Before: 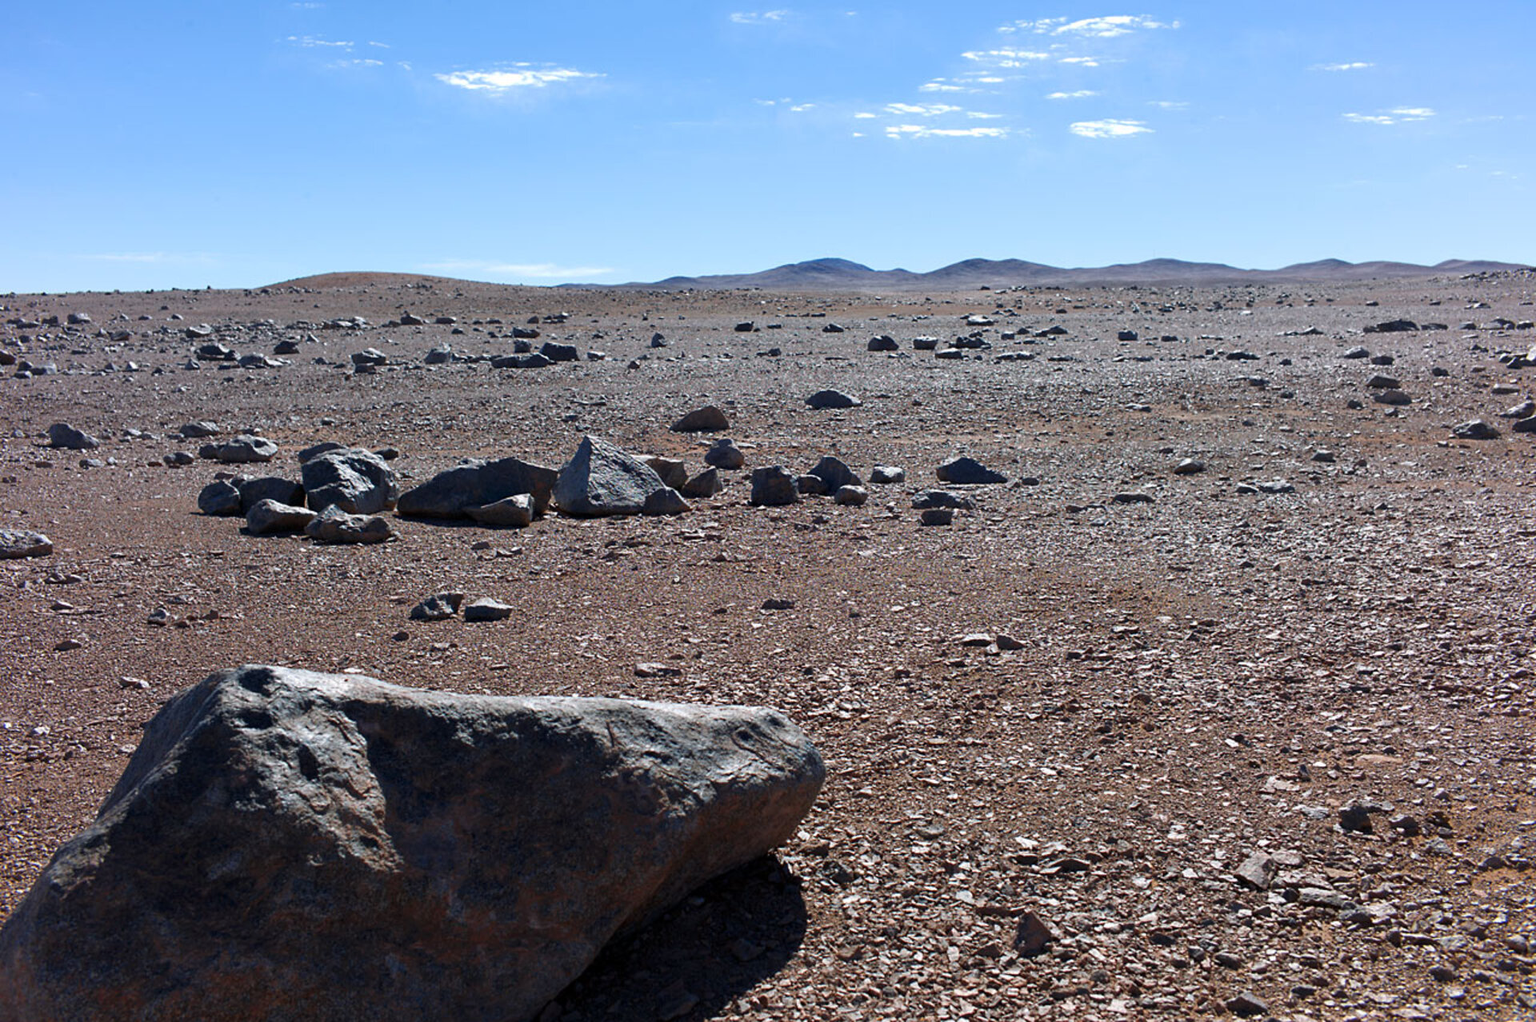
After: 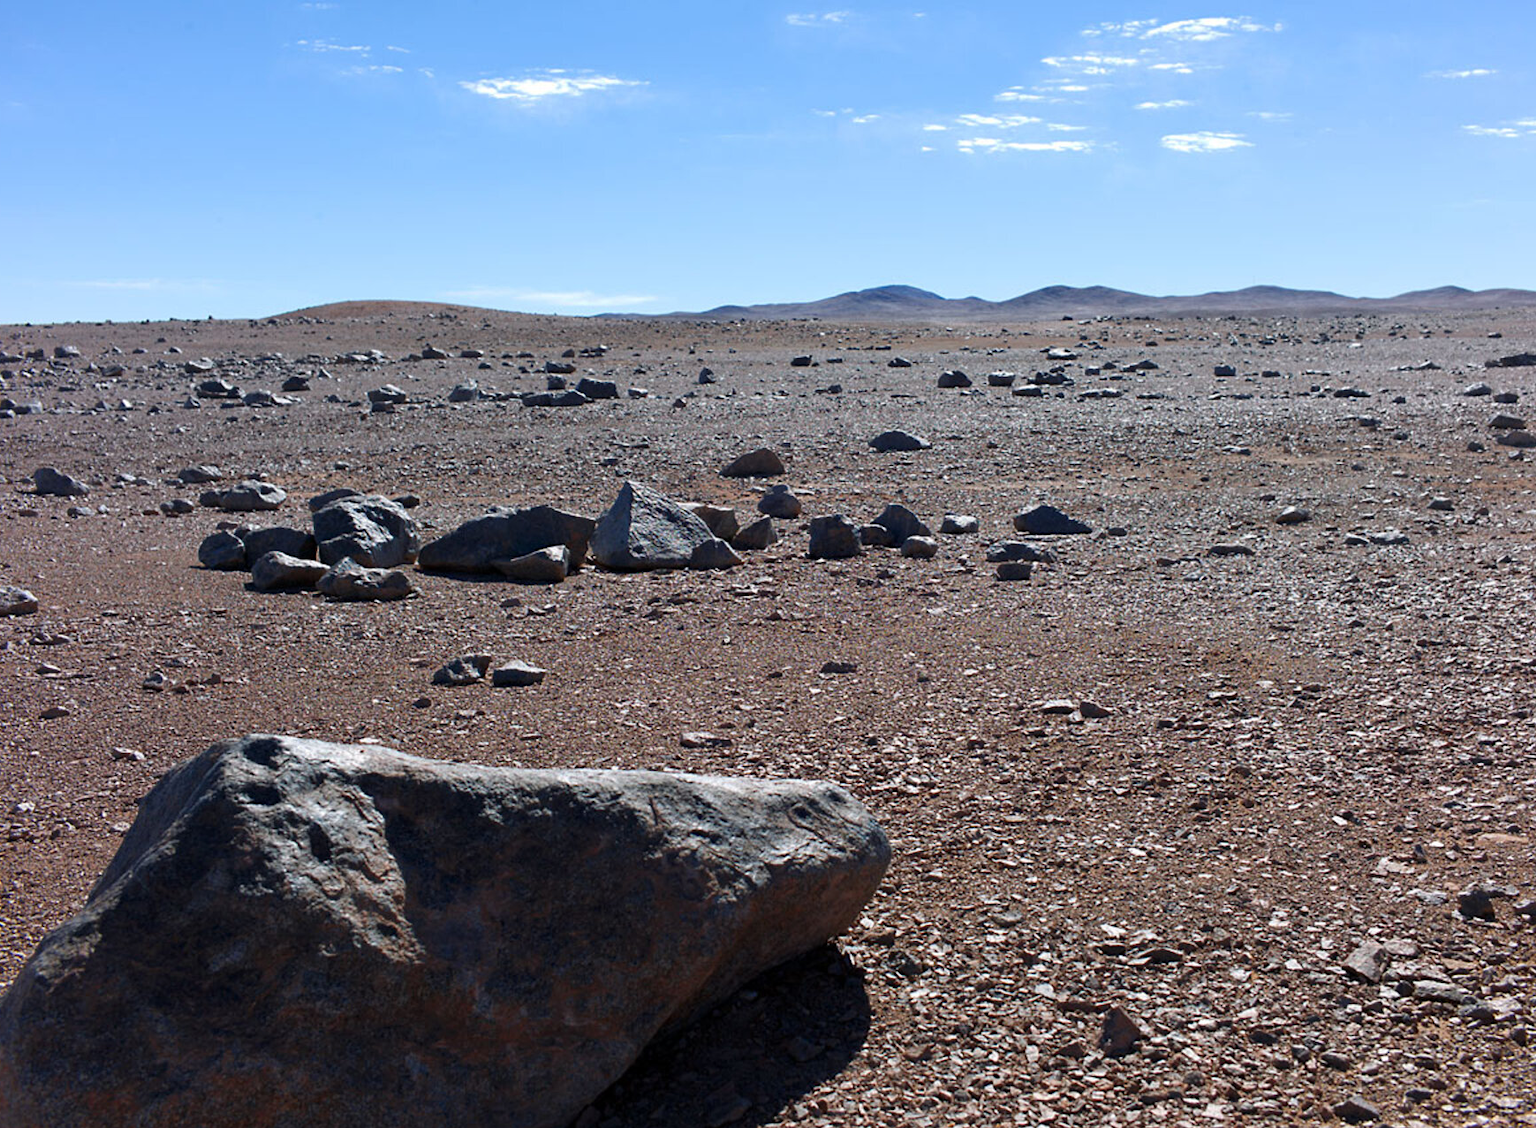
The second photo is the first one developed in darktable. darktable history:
crop and rotate: left 1.235%, right 8.149%
